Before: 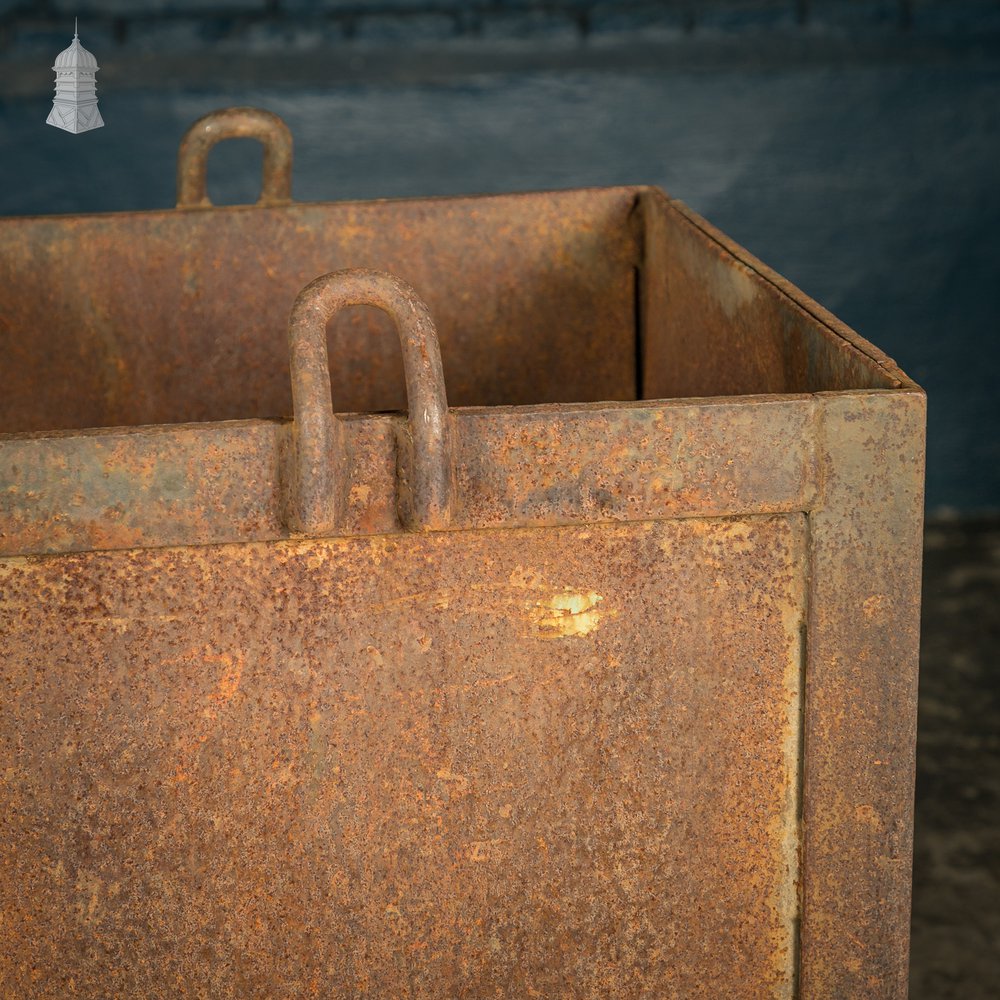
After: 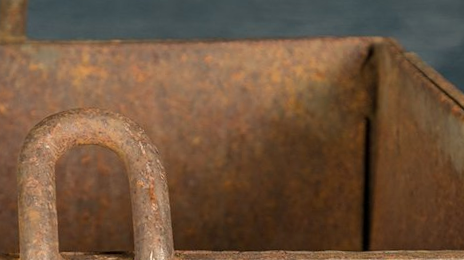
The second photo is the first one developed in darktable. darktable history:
crop: left 28.64%, top 16.832%, right 26.637%, bottom 58.055%
rotate and perspective: rotation 2.27°, automatic cropping off
shadows and highlights: shadows 29.61, highlights -30.47, low approximation 0.01, soften with gaussian
